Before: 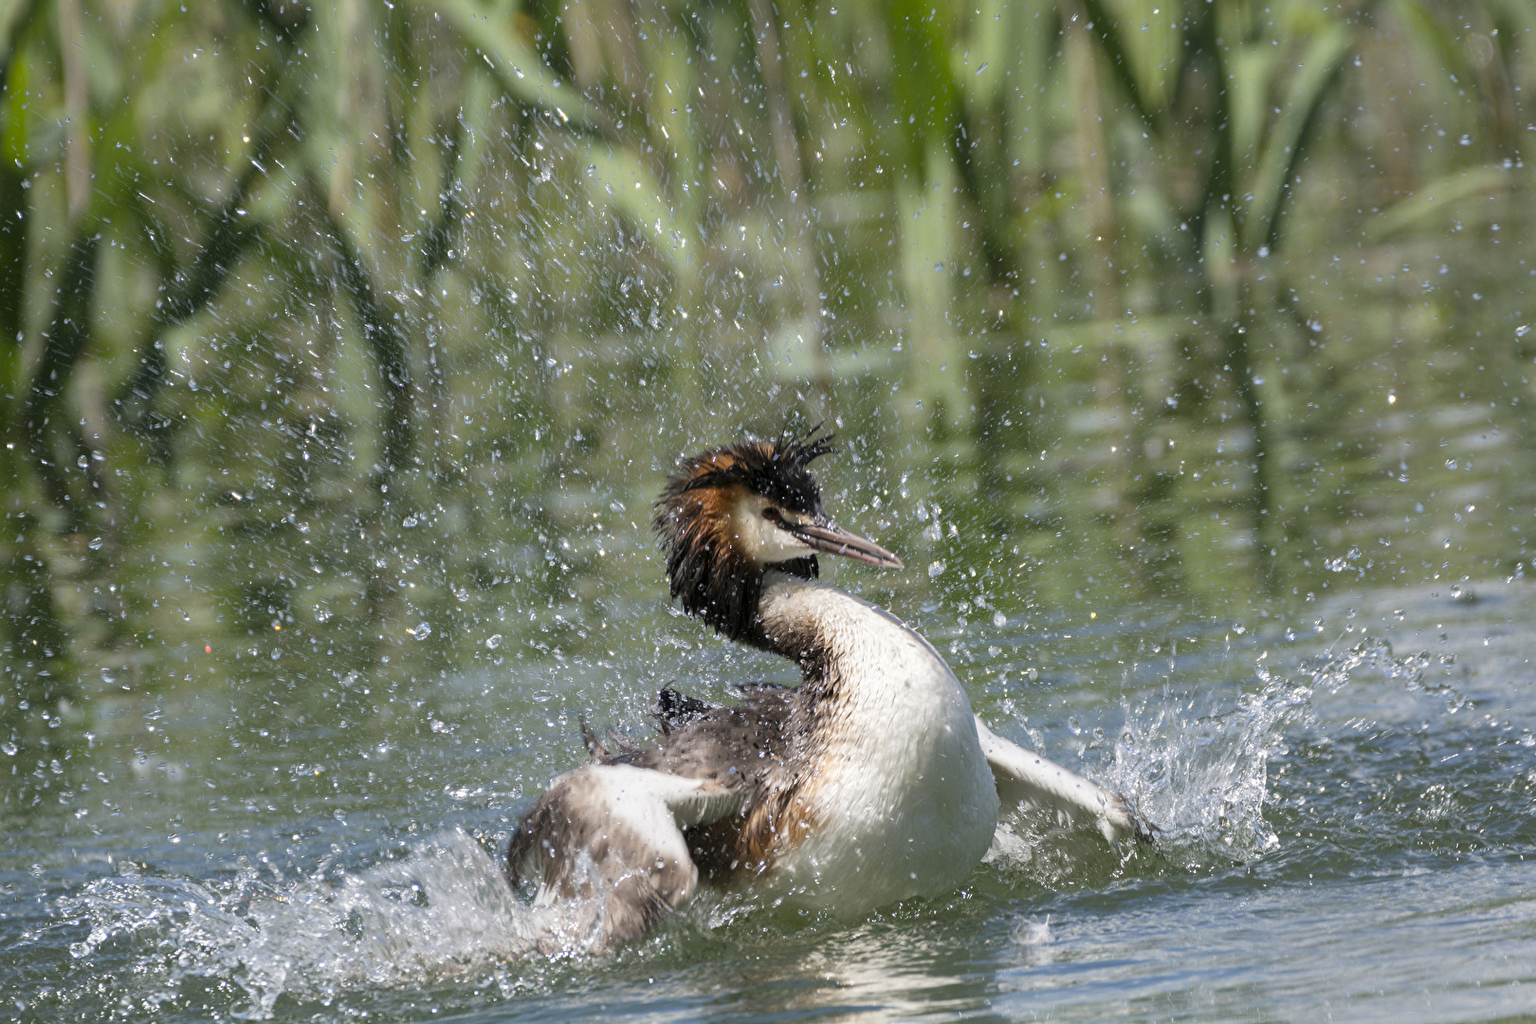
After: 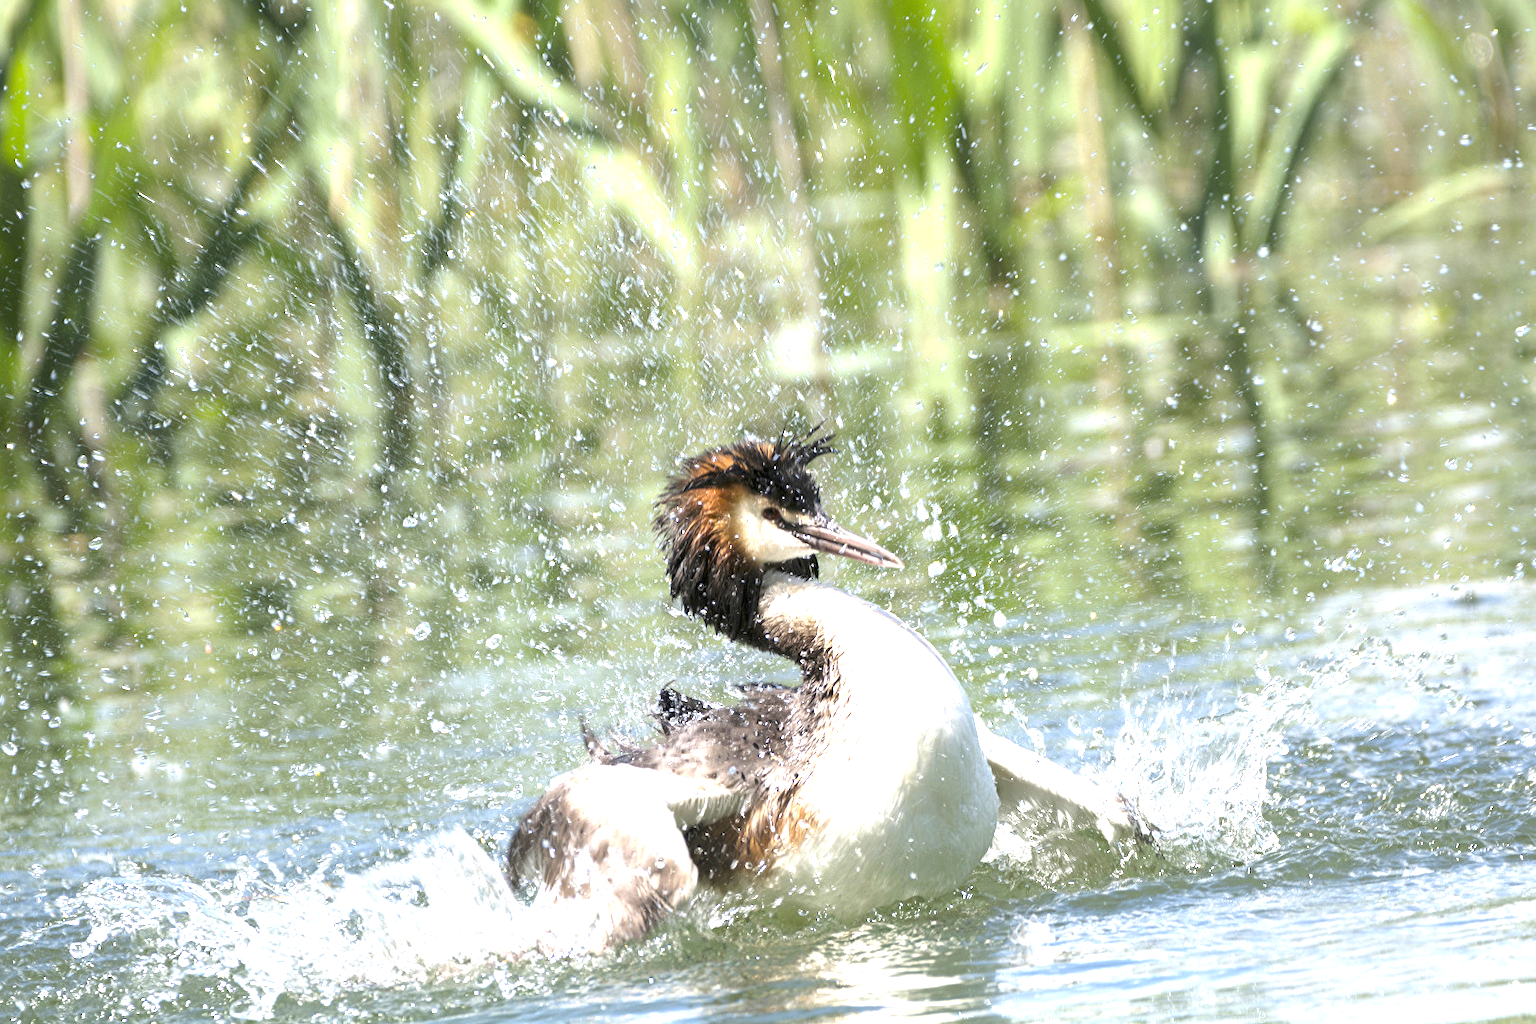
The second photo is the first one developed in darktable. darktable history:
exposure: black level correction 0, exposure 1.543 EV, compensate highlight preservation false
